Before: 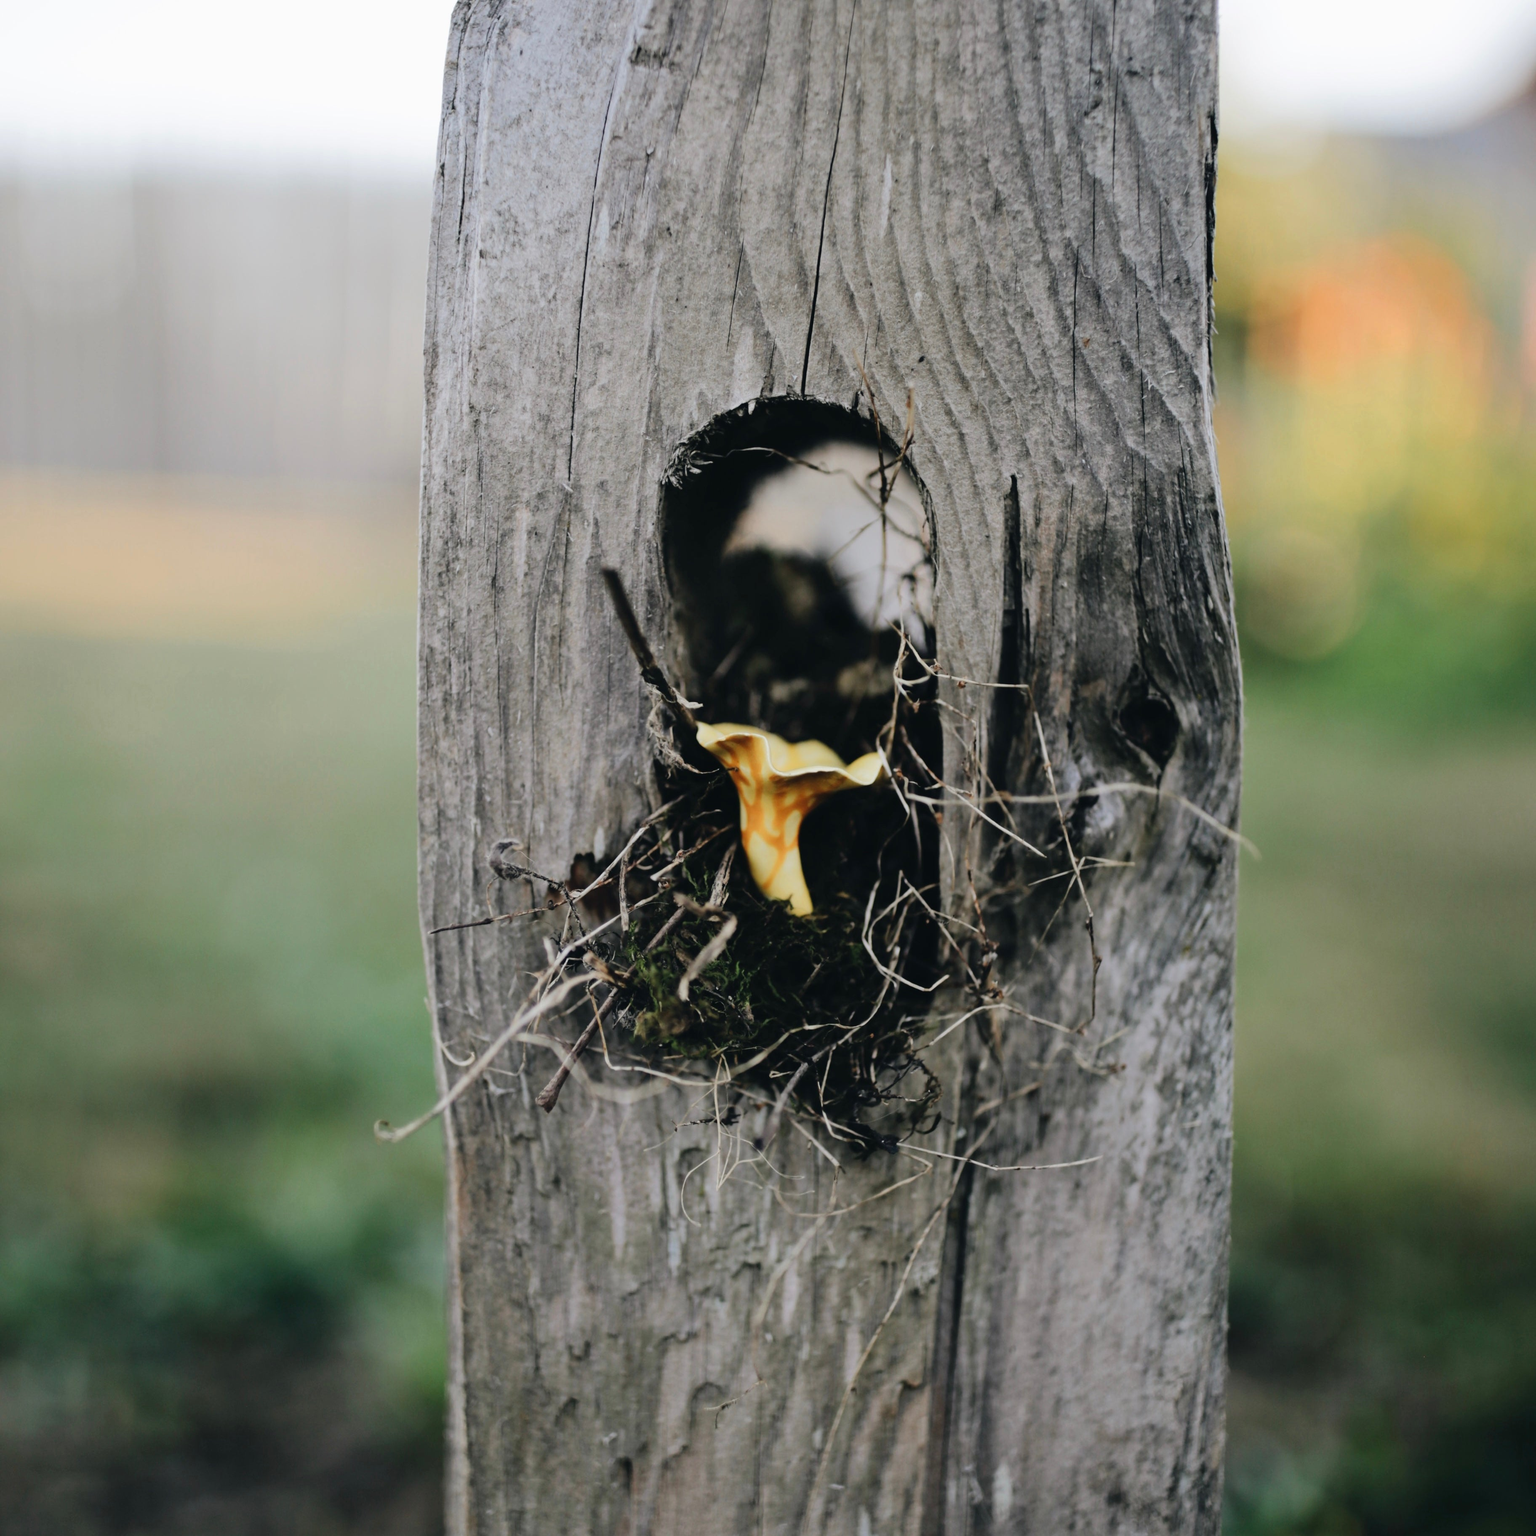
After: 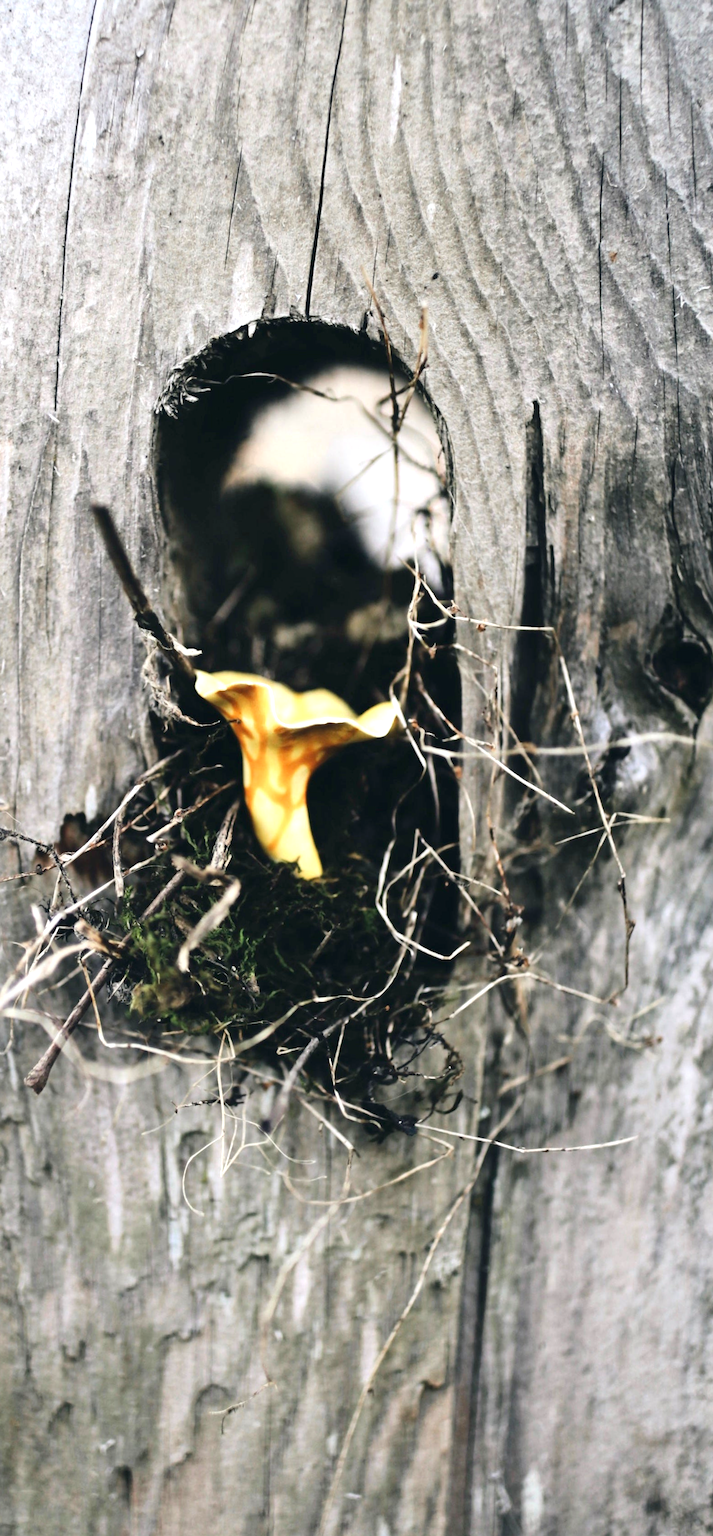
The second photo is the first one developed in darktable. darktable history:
exposure: black level correction 0.001, exposure 1.116 EV, compensate highlight preservation false
rotate and perspective: rotation -0.45°, automatic cropping original format, crop left 0.008, crop right 0.992, crop top 0.012, crop bottom 0.988
crop: left 33.452%, top 6.025%, right 23.155%
